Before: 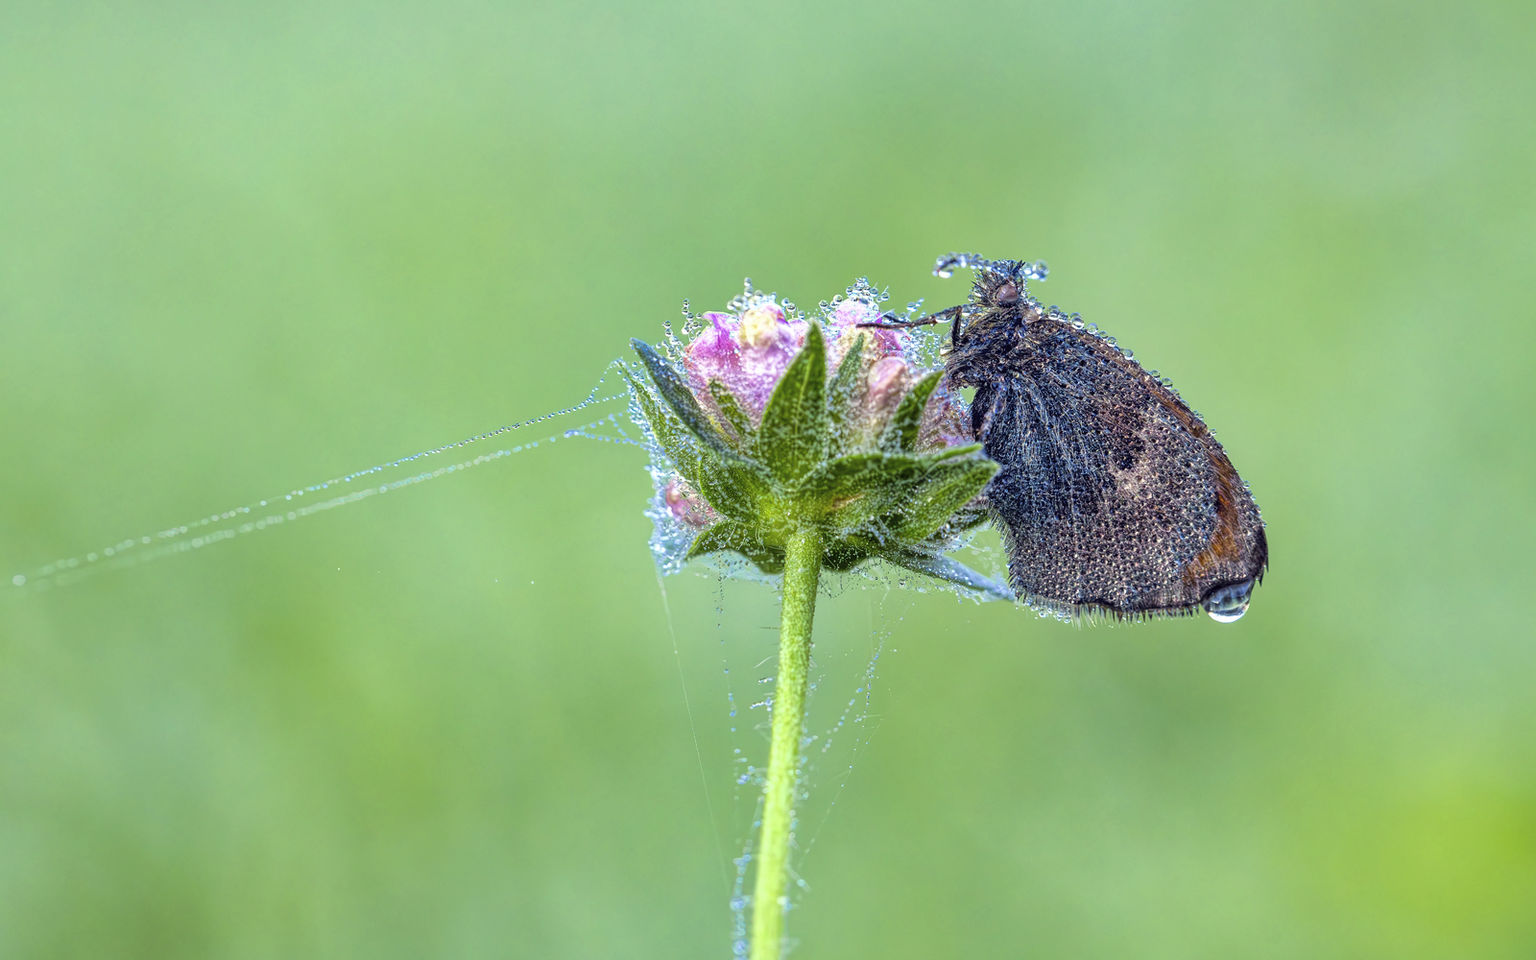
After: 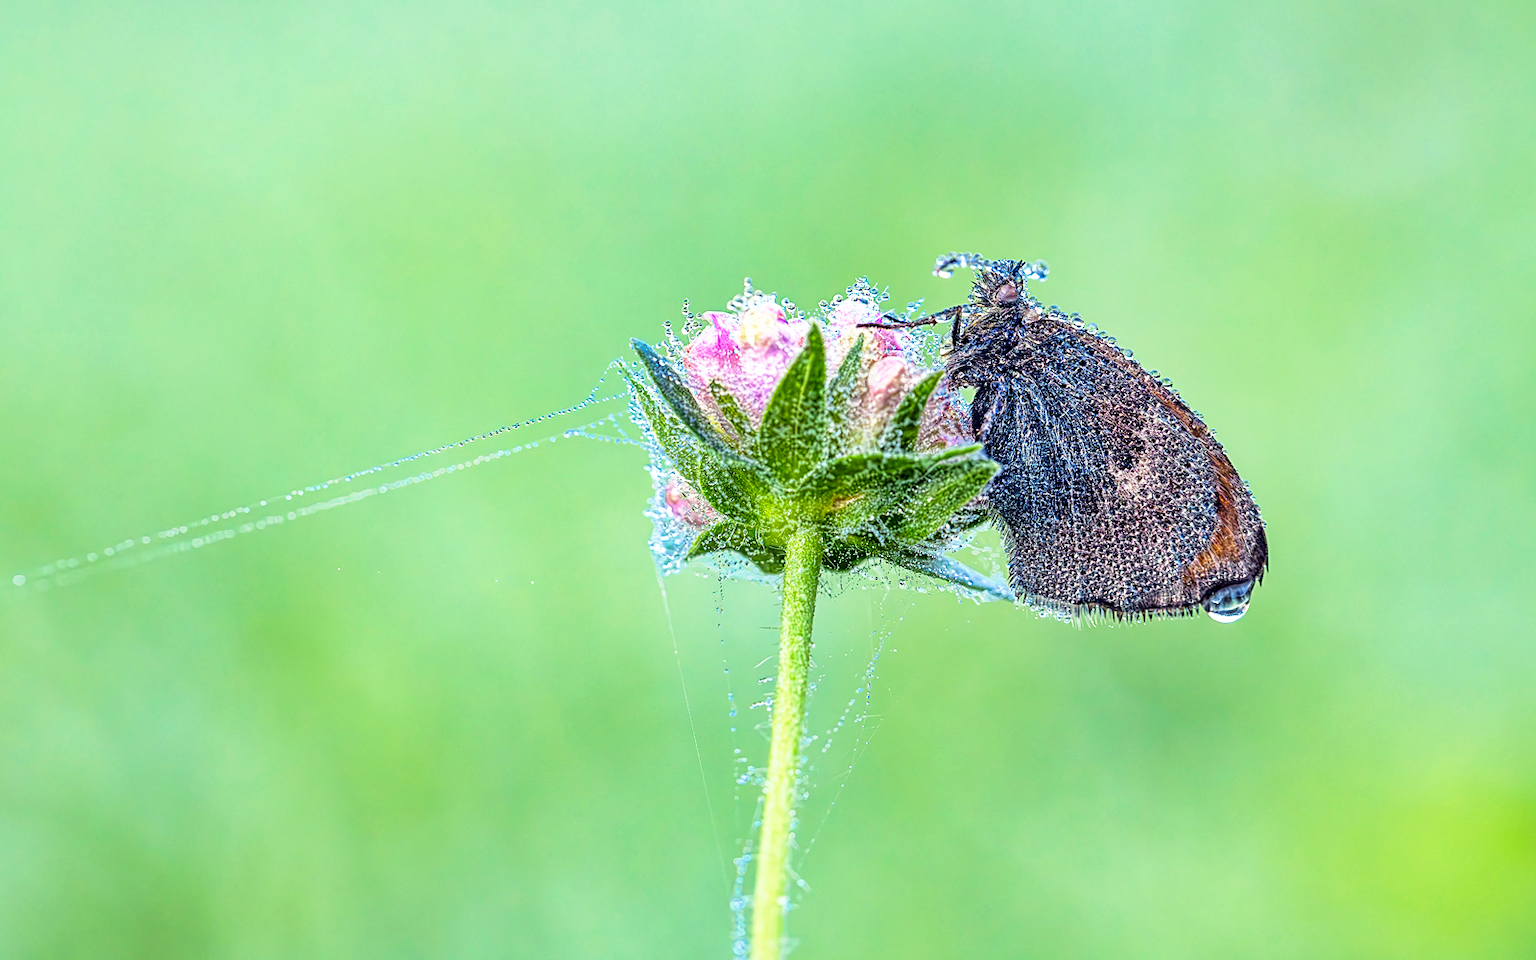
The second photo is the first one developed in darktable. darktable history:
sharpen: on, module defaults
base curve: curves: ch0 [(0, 0) (0.579, 0.807) (1, 1)], preserve colors none
